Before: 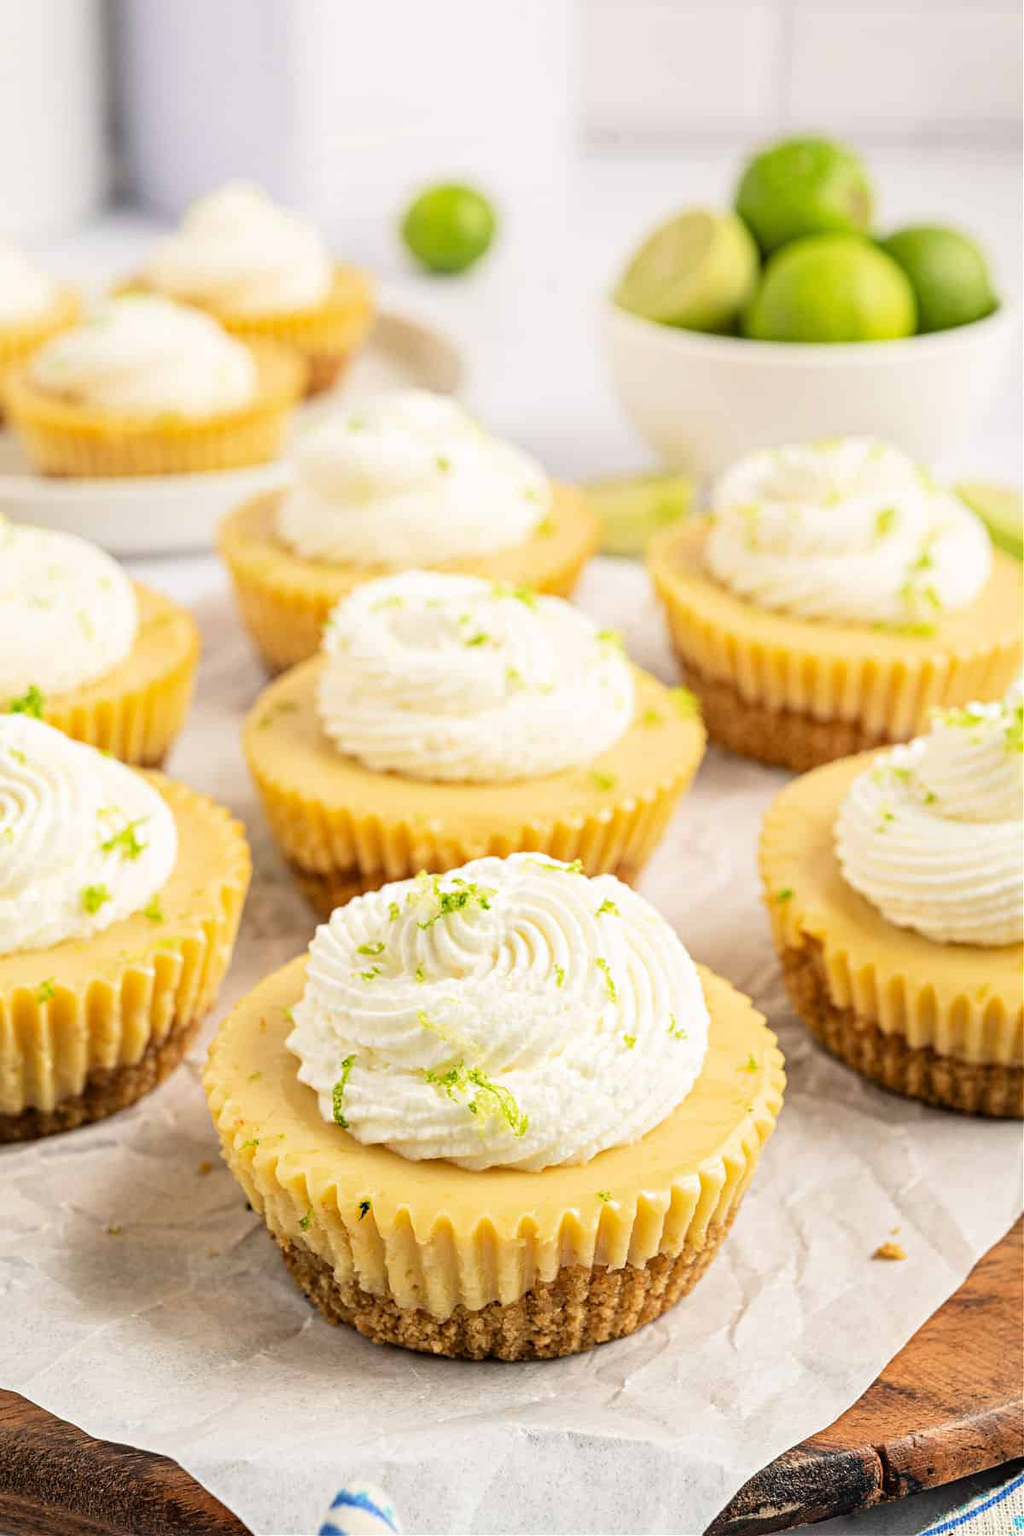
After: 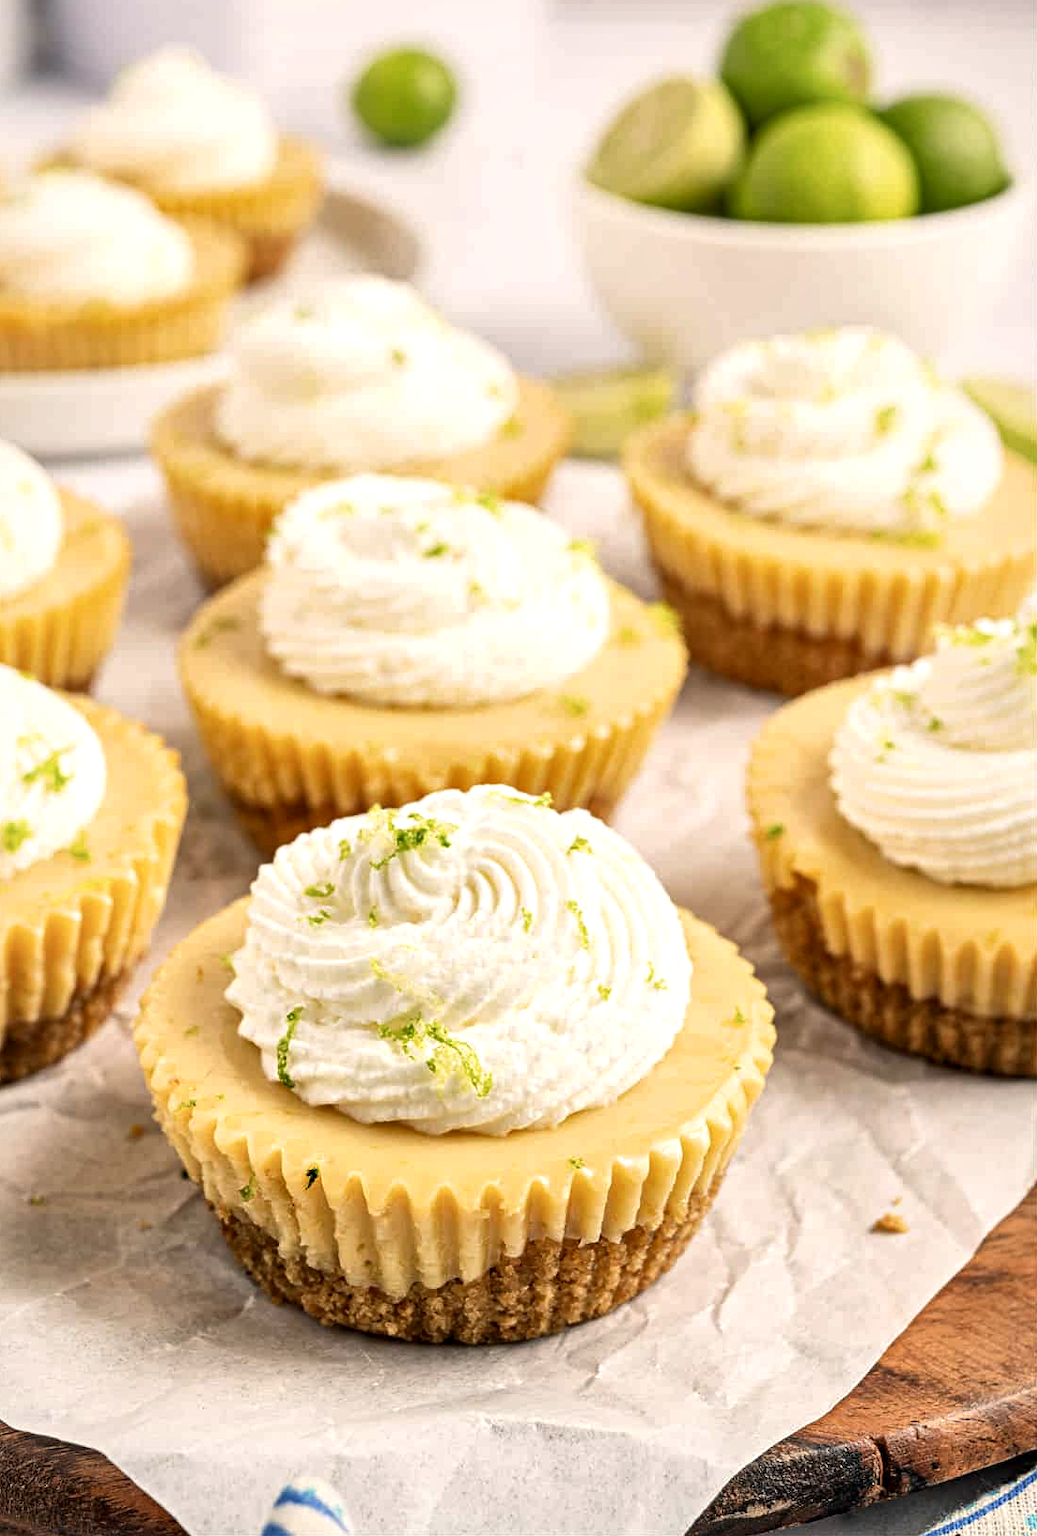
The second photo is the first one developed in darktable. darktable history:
local contrast: mode bilateral grid, contrast 100, coarseness 100, detail 165%, midtone range 0.2
color balance rgb: highlights gain › chroma 1.621%, highlights gain › hue 57.07°, perceptual saturation grading › global saturation -0.097%, global vibrance -23.454%
crop and rotate: left 7.945%, top 9.158%
